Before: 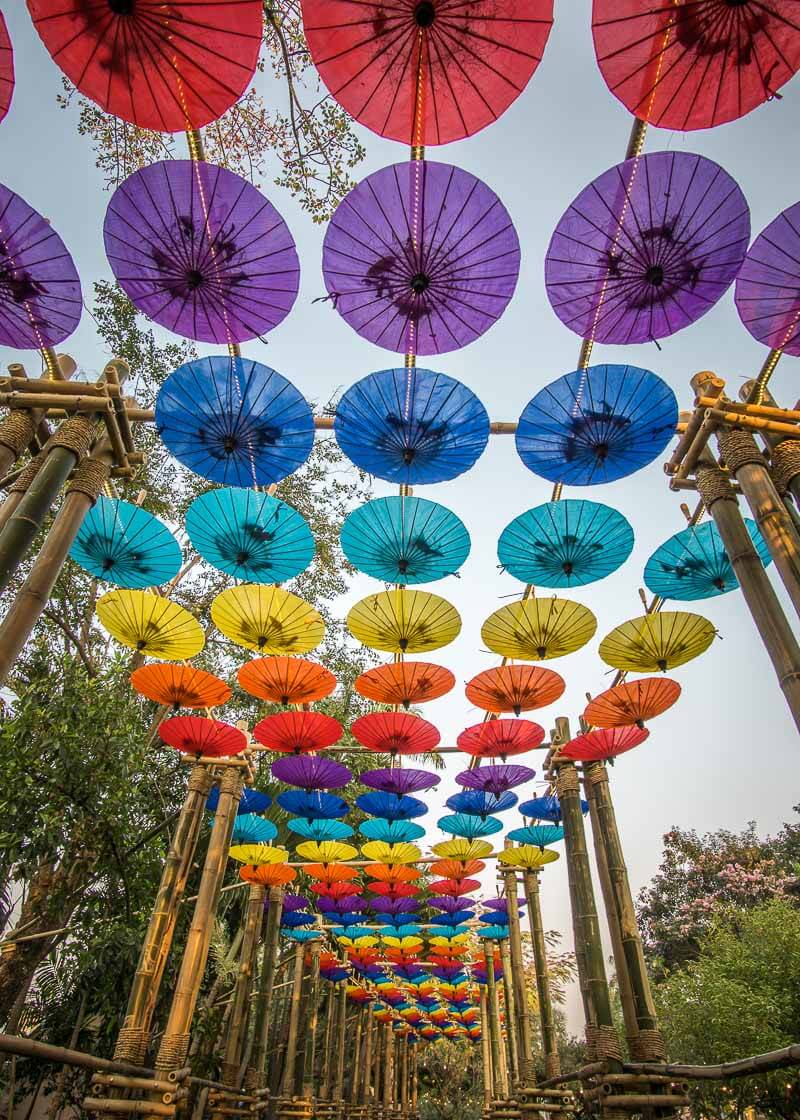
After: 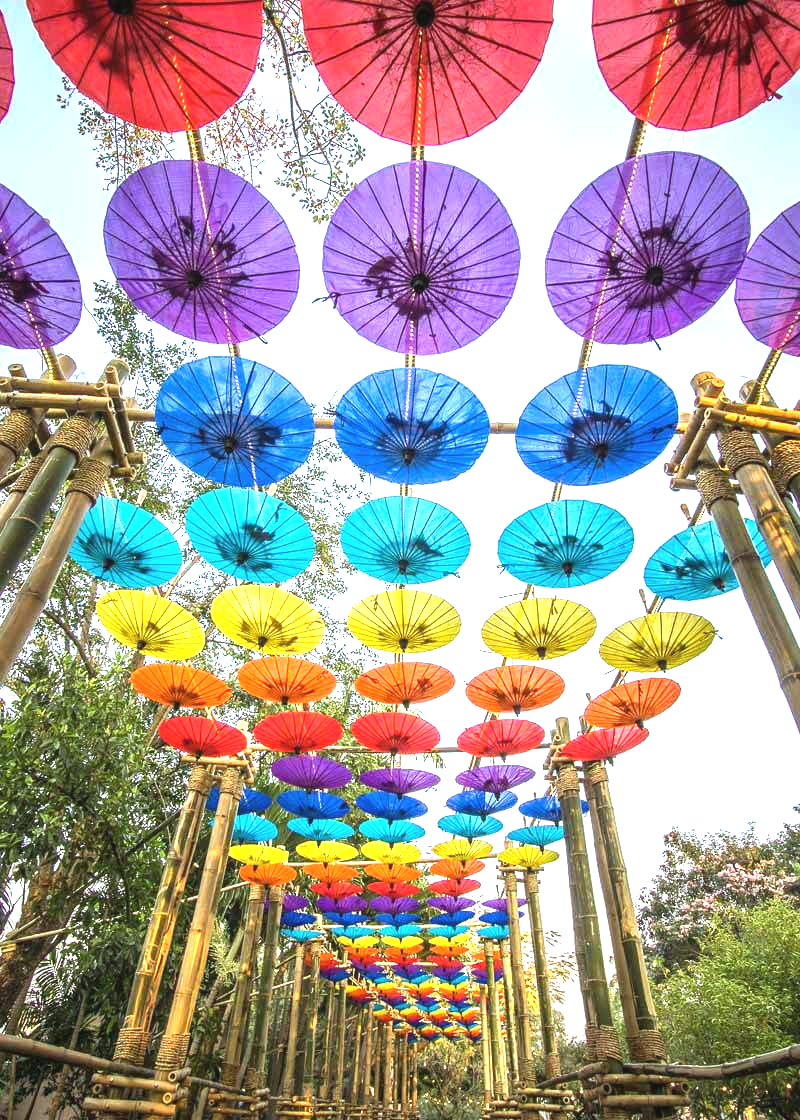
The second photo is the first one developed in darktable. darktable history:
exposure: black level correction -0.002, exposure 1.35 EV, compensate highlight preservation false
white balance: red 0.925, blue 1.046
